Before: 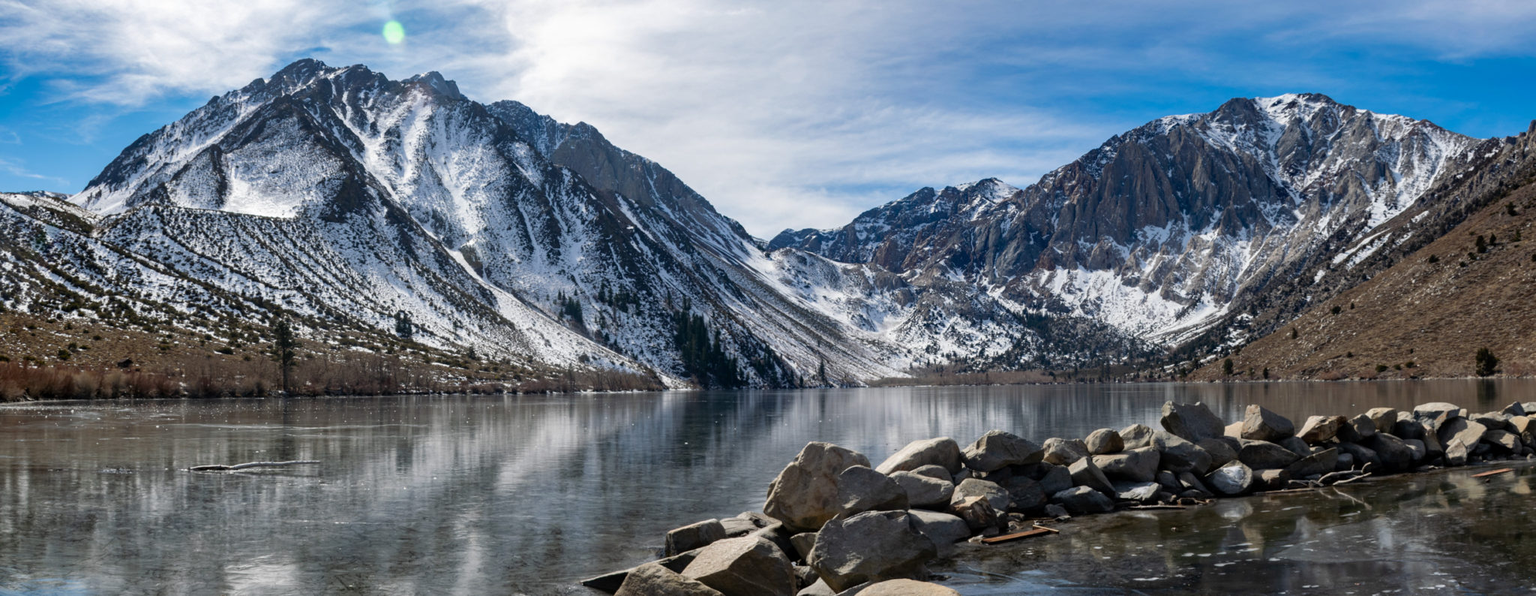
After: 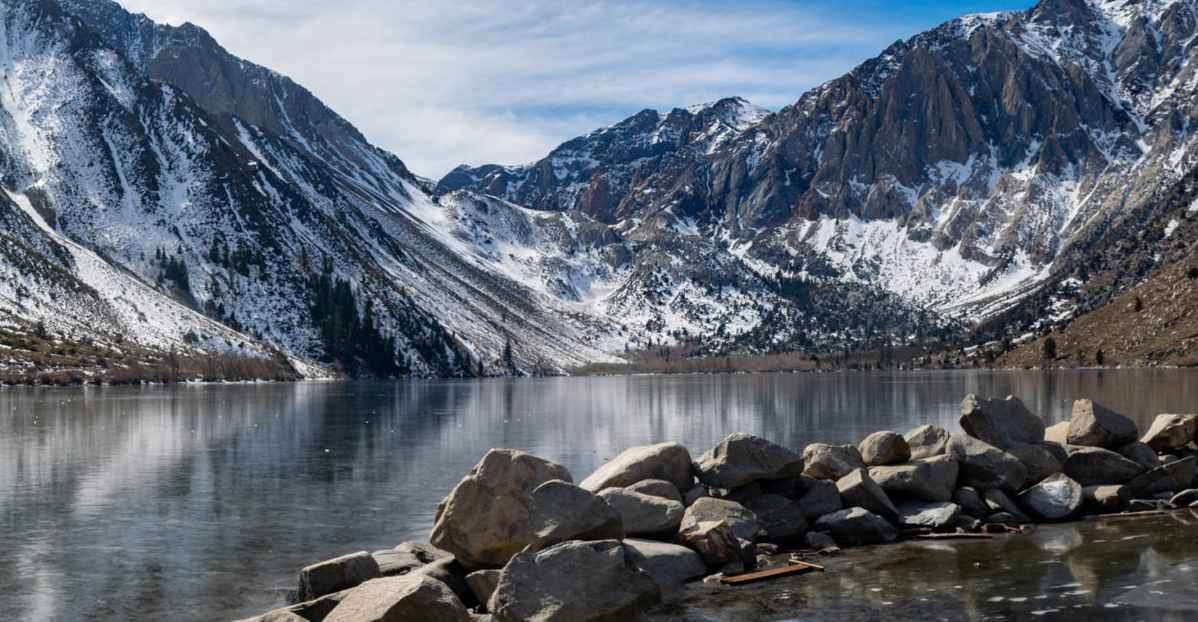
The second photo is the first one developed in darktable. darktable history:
crop and rotate: left 28.724%, top 17.732%, right 12.747%, bottom 3.92%
